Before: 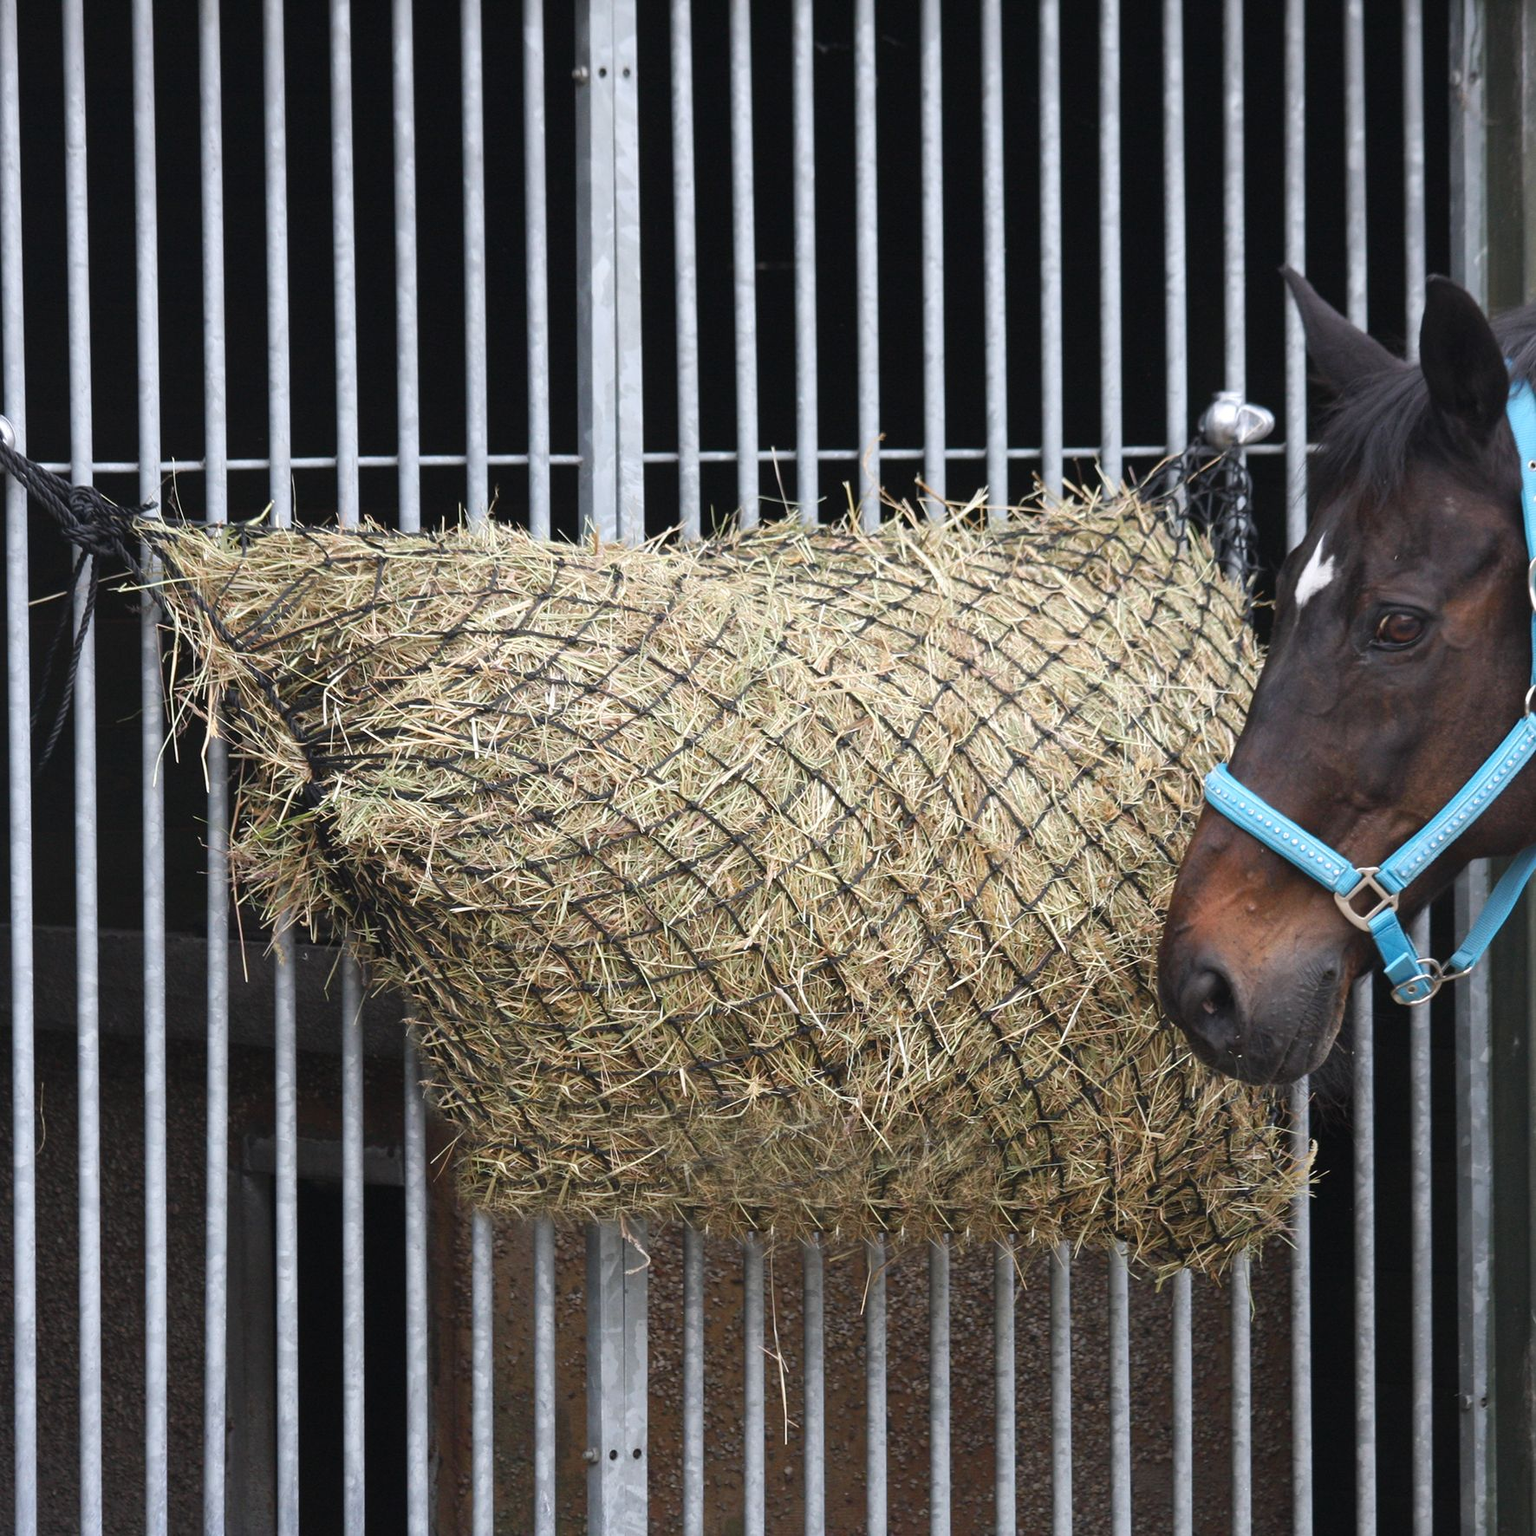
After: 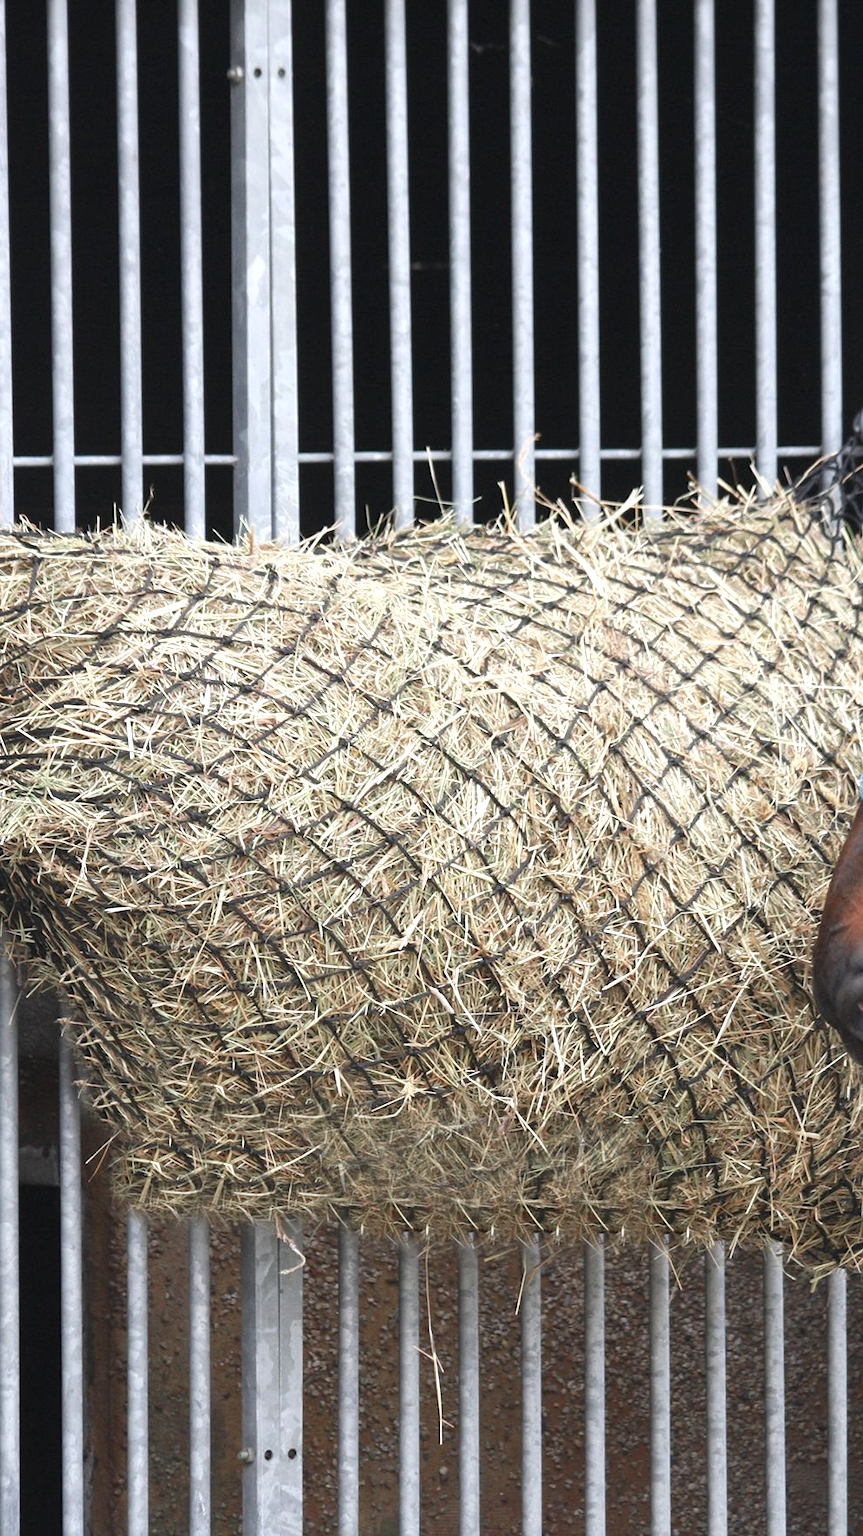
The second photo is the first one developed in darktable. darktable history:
color zones: curves: ch0 [(0, 0.5) (0.125, 0.4) (0.25, 0.5) (0.375, 0.4) (0.5, 0.4) (0.625, 0.35) (0.75, 0.35) (0.875, 0.5)]; ch1 [(0, 0.35) (0.125, 0.45) (0.25, 0.35) (0.375, 0.35) (0.5, 0.35) (0.625, 0.35) (0.75, 0.45) (0.875, 0.35)]; ch2 [(0, 0.6) (0.125, 0.5) (0.25, 0.5) (0.375, 0.6) (0.5, 0.6) (0.625, 0.5) (0.75, 0.5) (0.875, 0.5)]
crop and rotate: left 22.516%, right 21.234%
exposure: exposure 0.515 EV, compensate highlight preservation false
white balance: emerald 1
